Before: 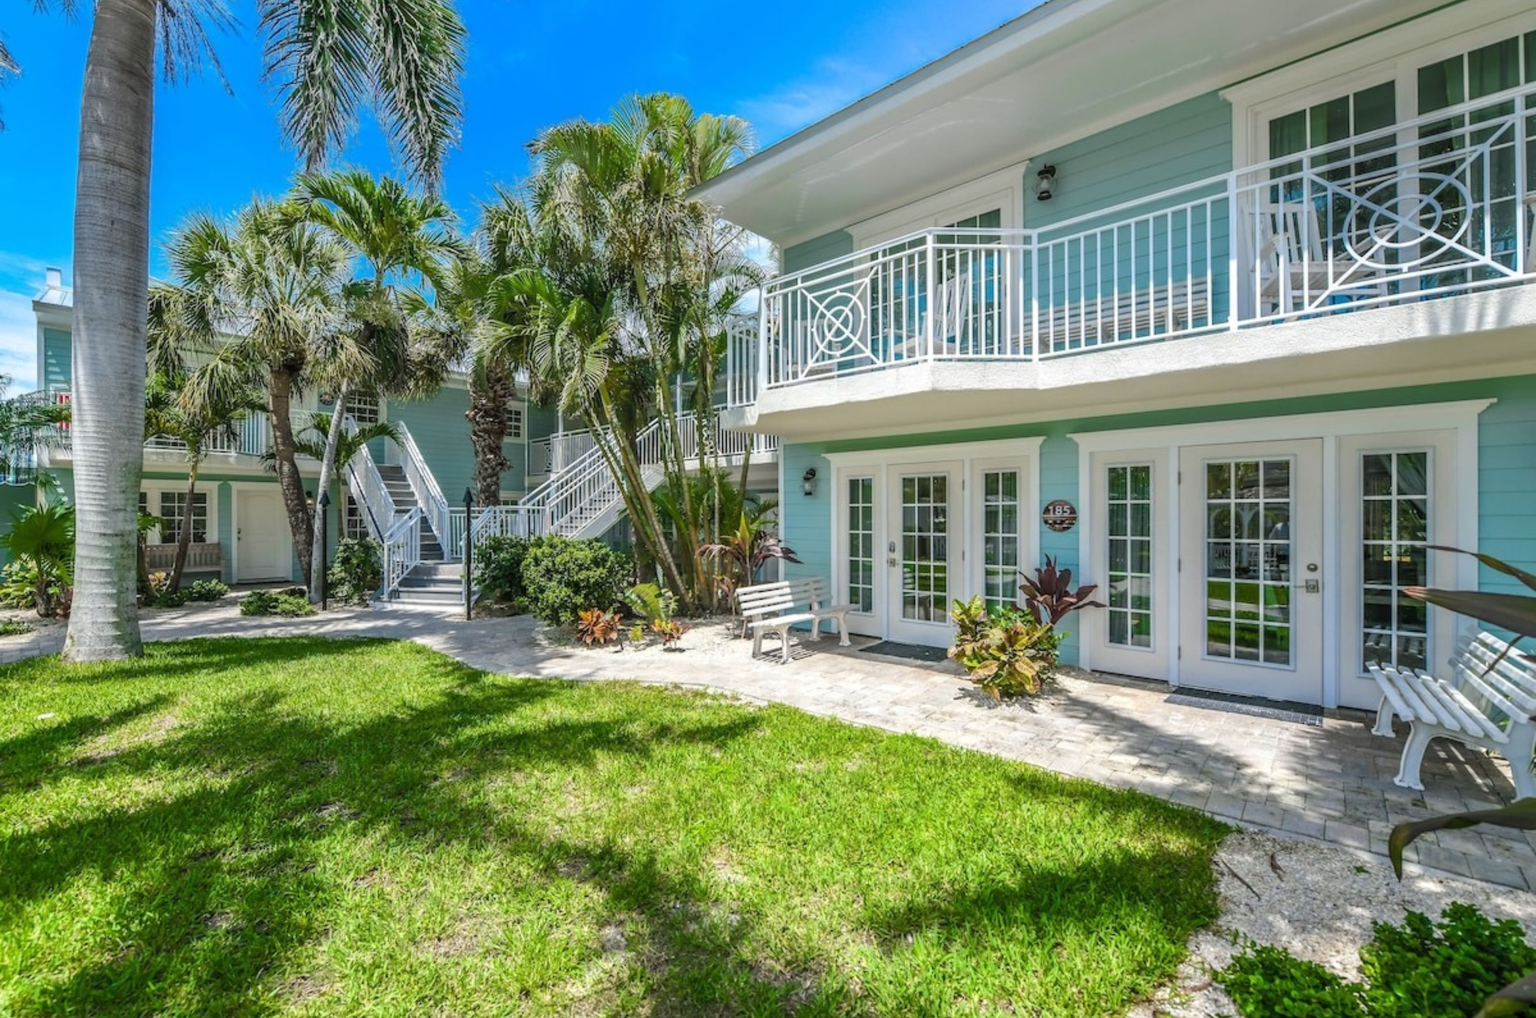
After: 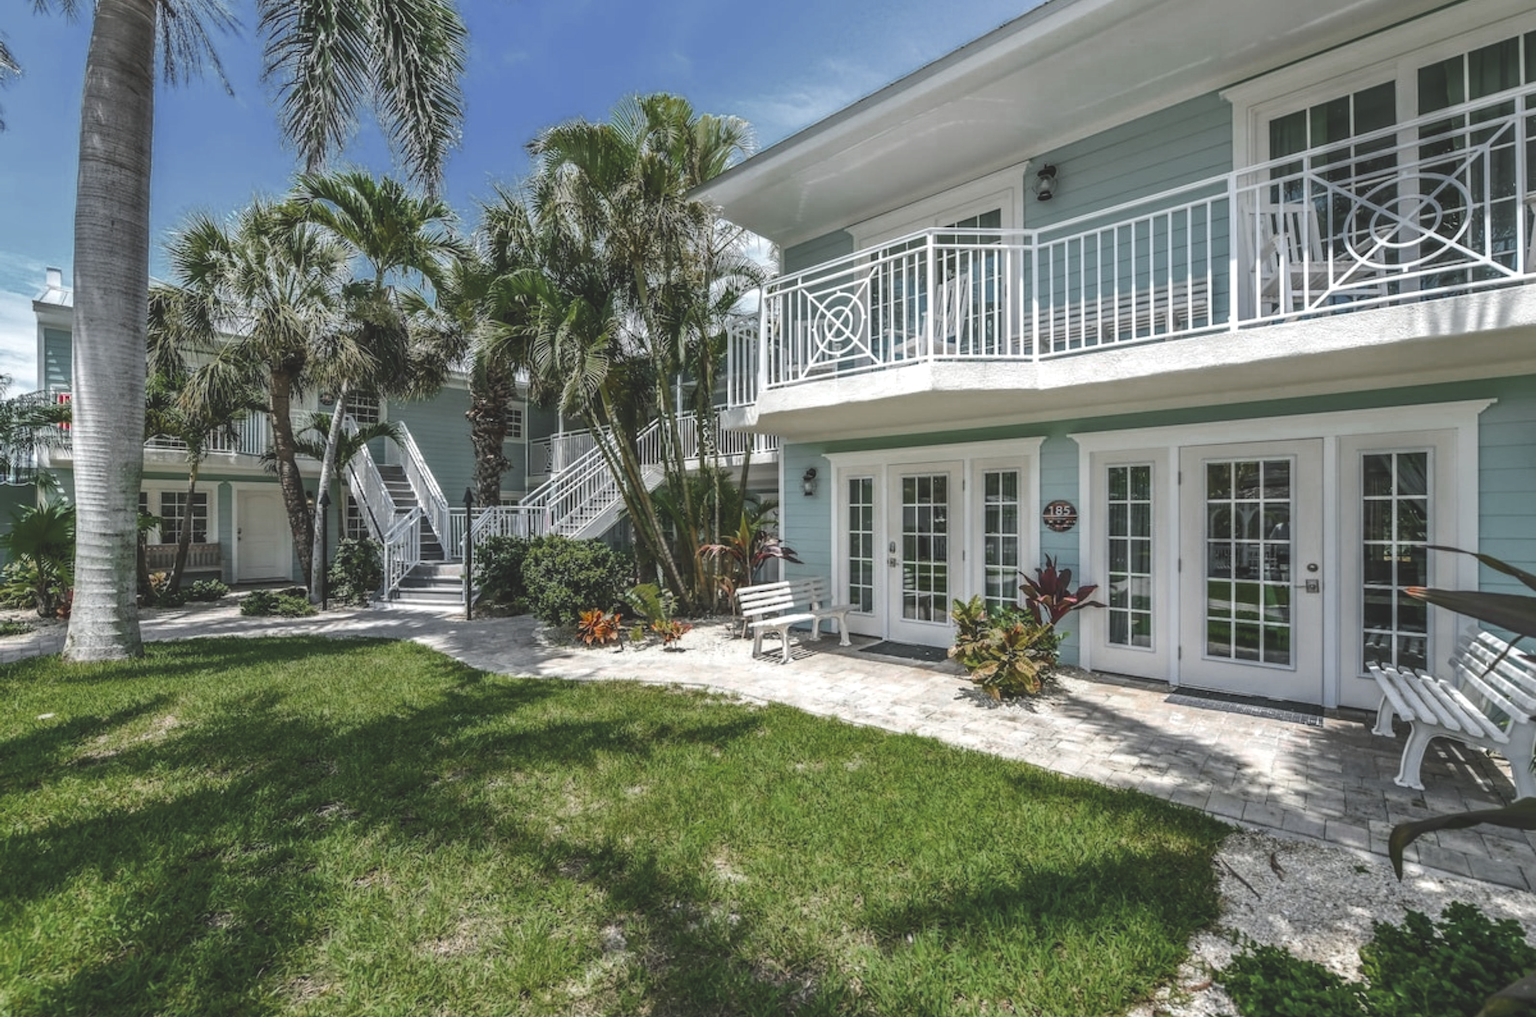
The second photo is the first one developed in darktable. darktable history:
exposure: black level correction -0.039, exposure 0.061 EV, compensate highlight preservation false
contrast brightness saturation: contrast 0.068, brightness -0.127, saturation 0.062
color zones: curves: ch0 [(0, 0.48) (0.209, 0.398) (0.305, 0.332) (0.429, 0.493) (0.571, 0.5) (0.714, 0.5) (0.857, 0.5) (1, 0.48)]; ch1 [(0, 0.736) (0.143, 0.625) (0.225, 0.371) (0.429, 0.256) (0.571, 0.241) (0.714, 0.213) (0.857, 0.48) (1, 0.736)]; ch2 [(0, 0.448) (0.143, 0.498) (0.286, 0.5) (0.429, 0.5) (0.571, 0.5) (0.714, 0.5) (0.857, 0.5) (1, 0.448)]
local contrast: highlights 100%, shadows 102%, detail 119%, midtone range 0.2
